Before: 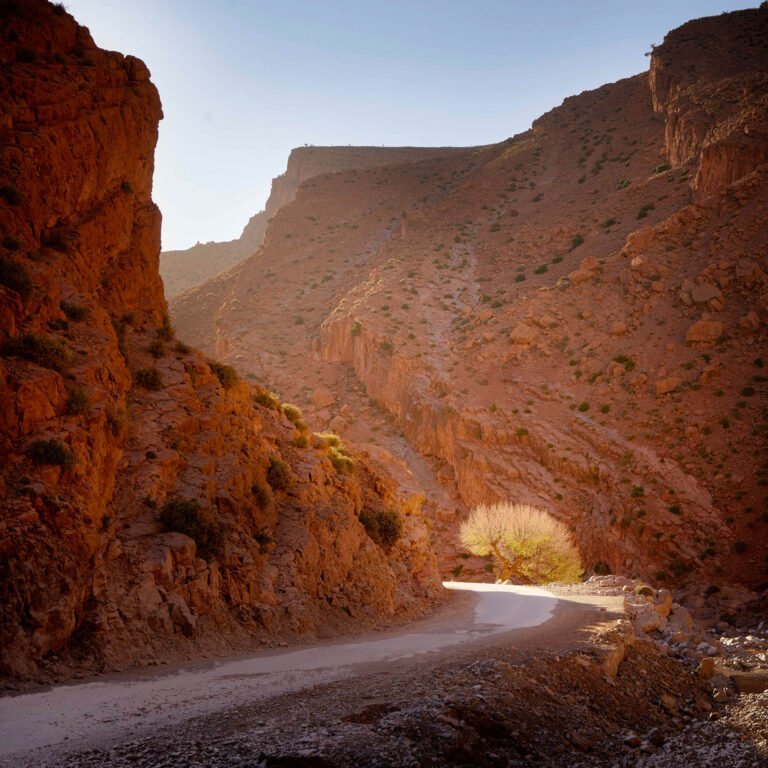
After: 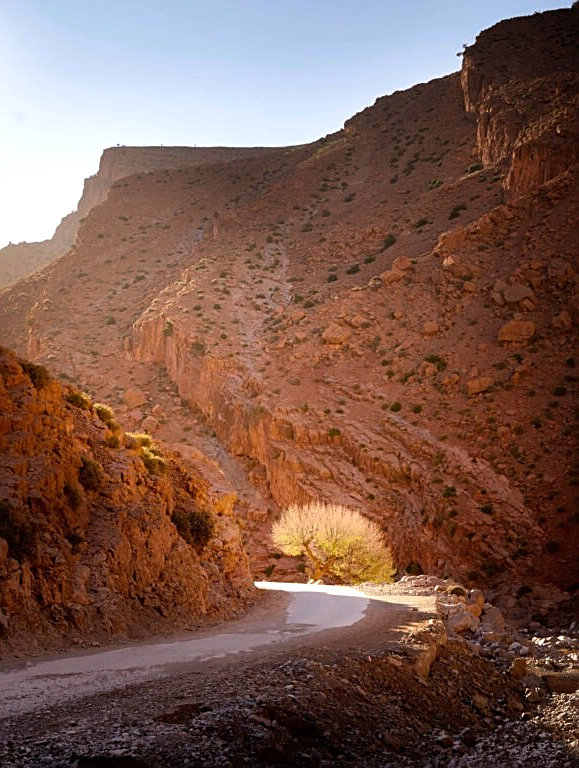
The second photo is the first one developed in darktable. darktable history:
tone equalizer: -8 EV -0.432 EV, -7 EV -0.393 EV, -6 EV -0.323 EV, -5 EV -0.193 EV, -3 EV 0.23 EV, -2 EV 0.316 EV, -1 EV 0.382 EV, +0 EV 0.405 EV, edges refinement/feathering 500, mask exposure compensation -1.57 EV, preserve details no
sharpen: on, module defaults
crop and rotate: left 24.511%
exposure: exposure -0.015 EV, compensate exposure bias true, compensate highlight preservation false
